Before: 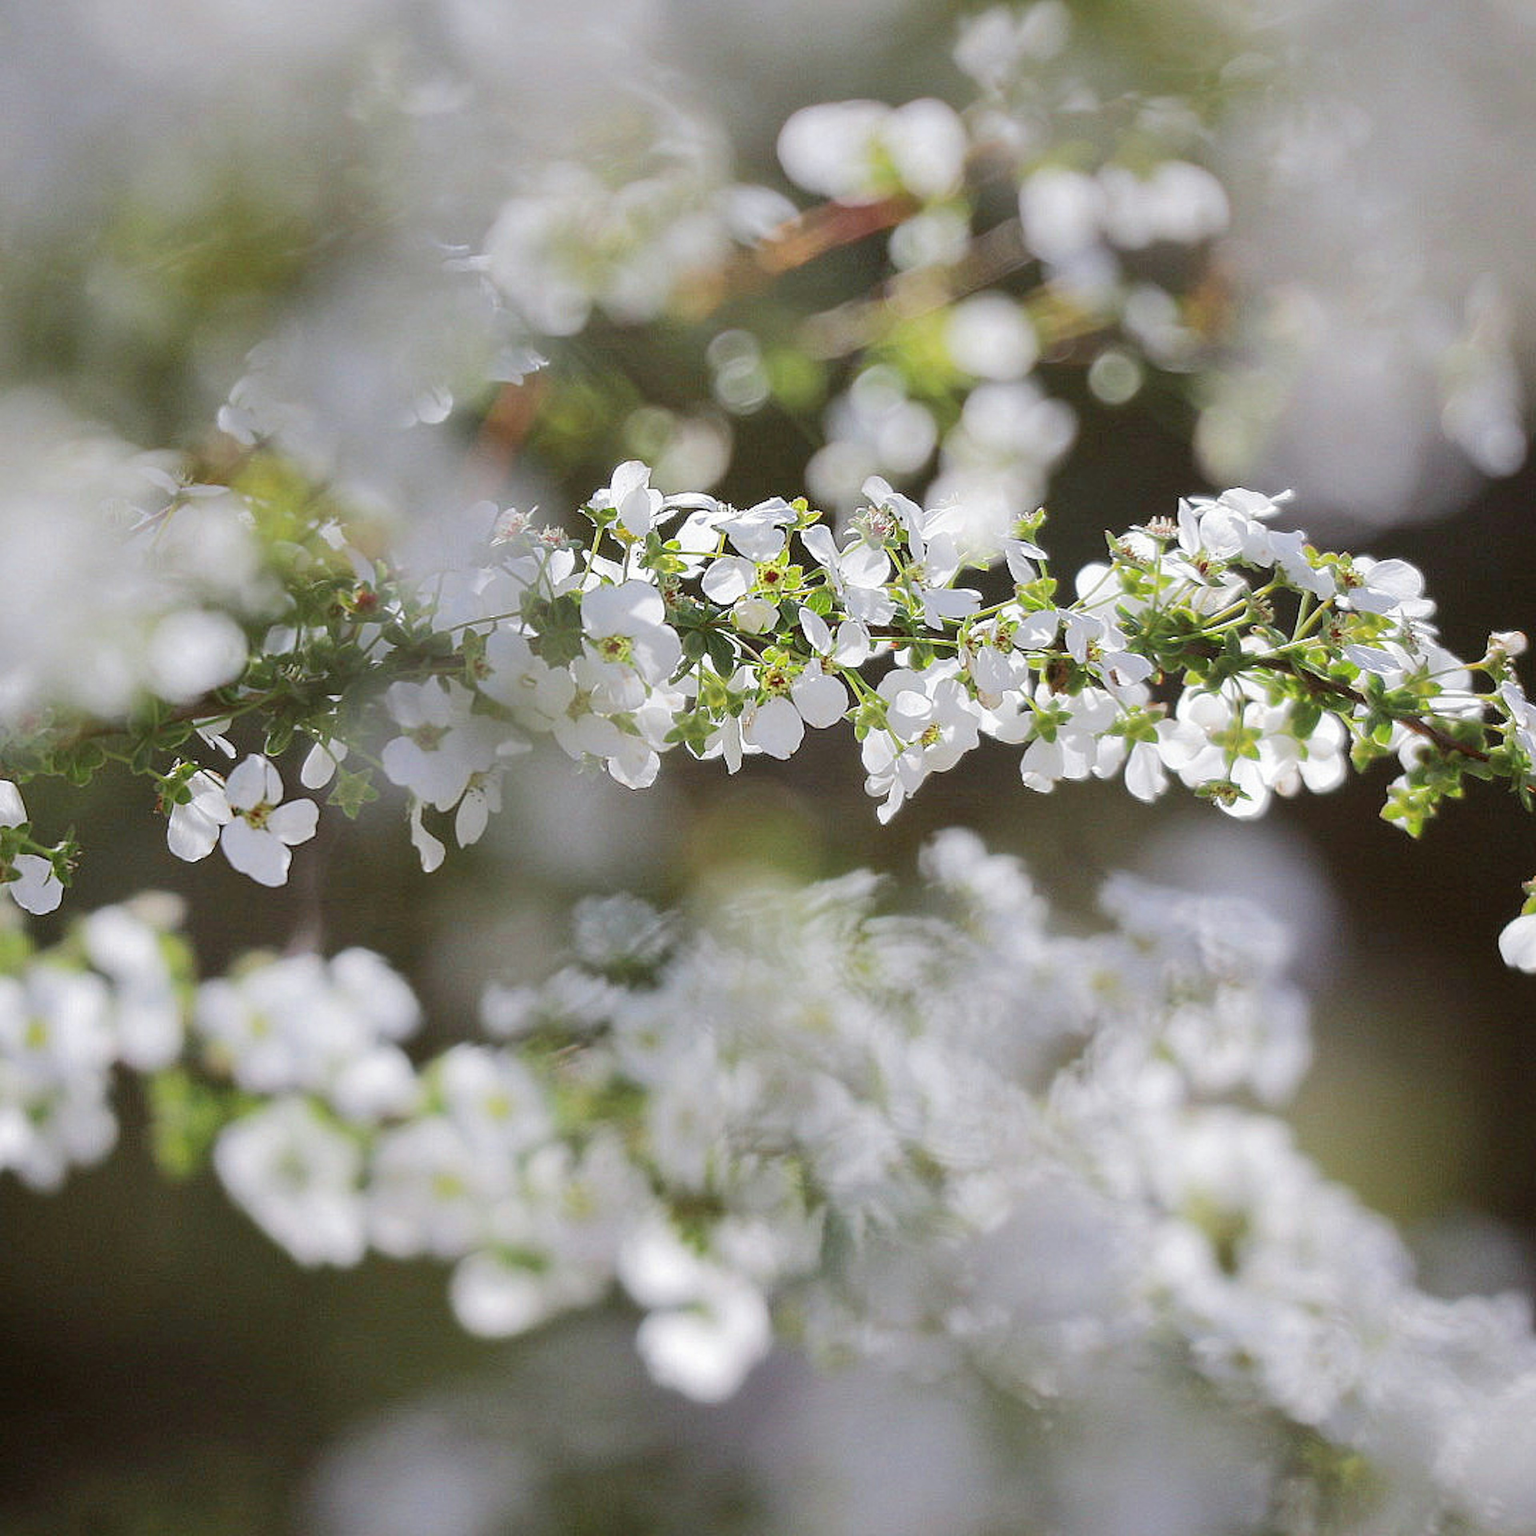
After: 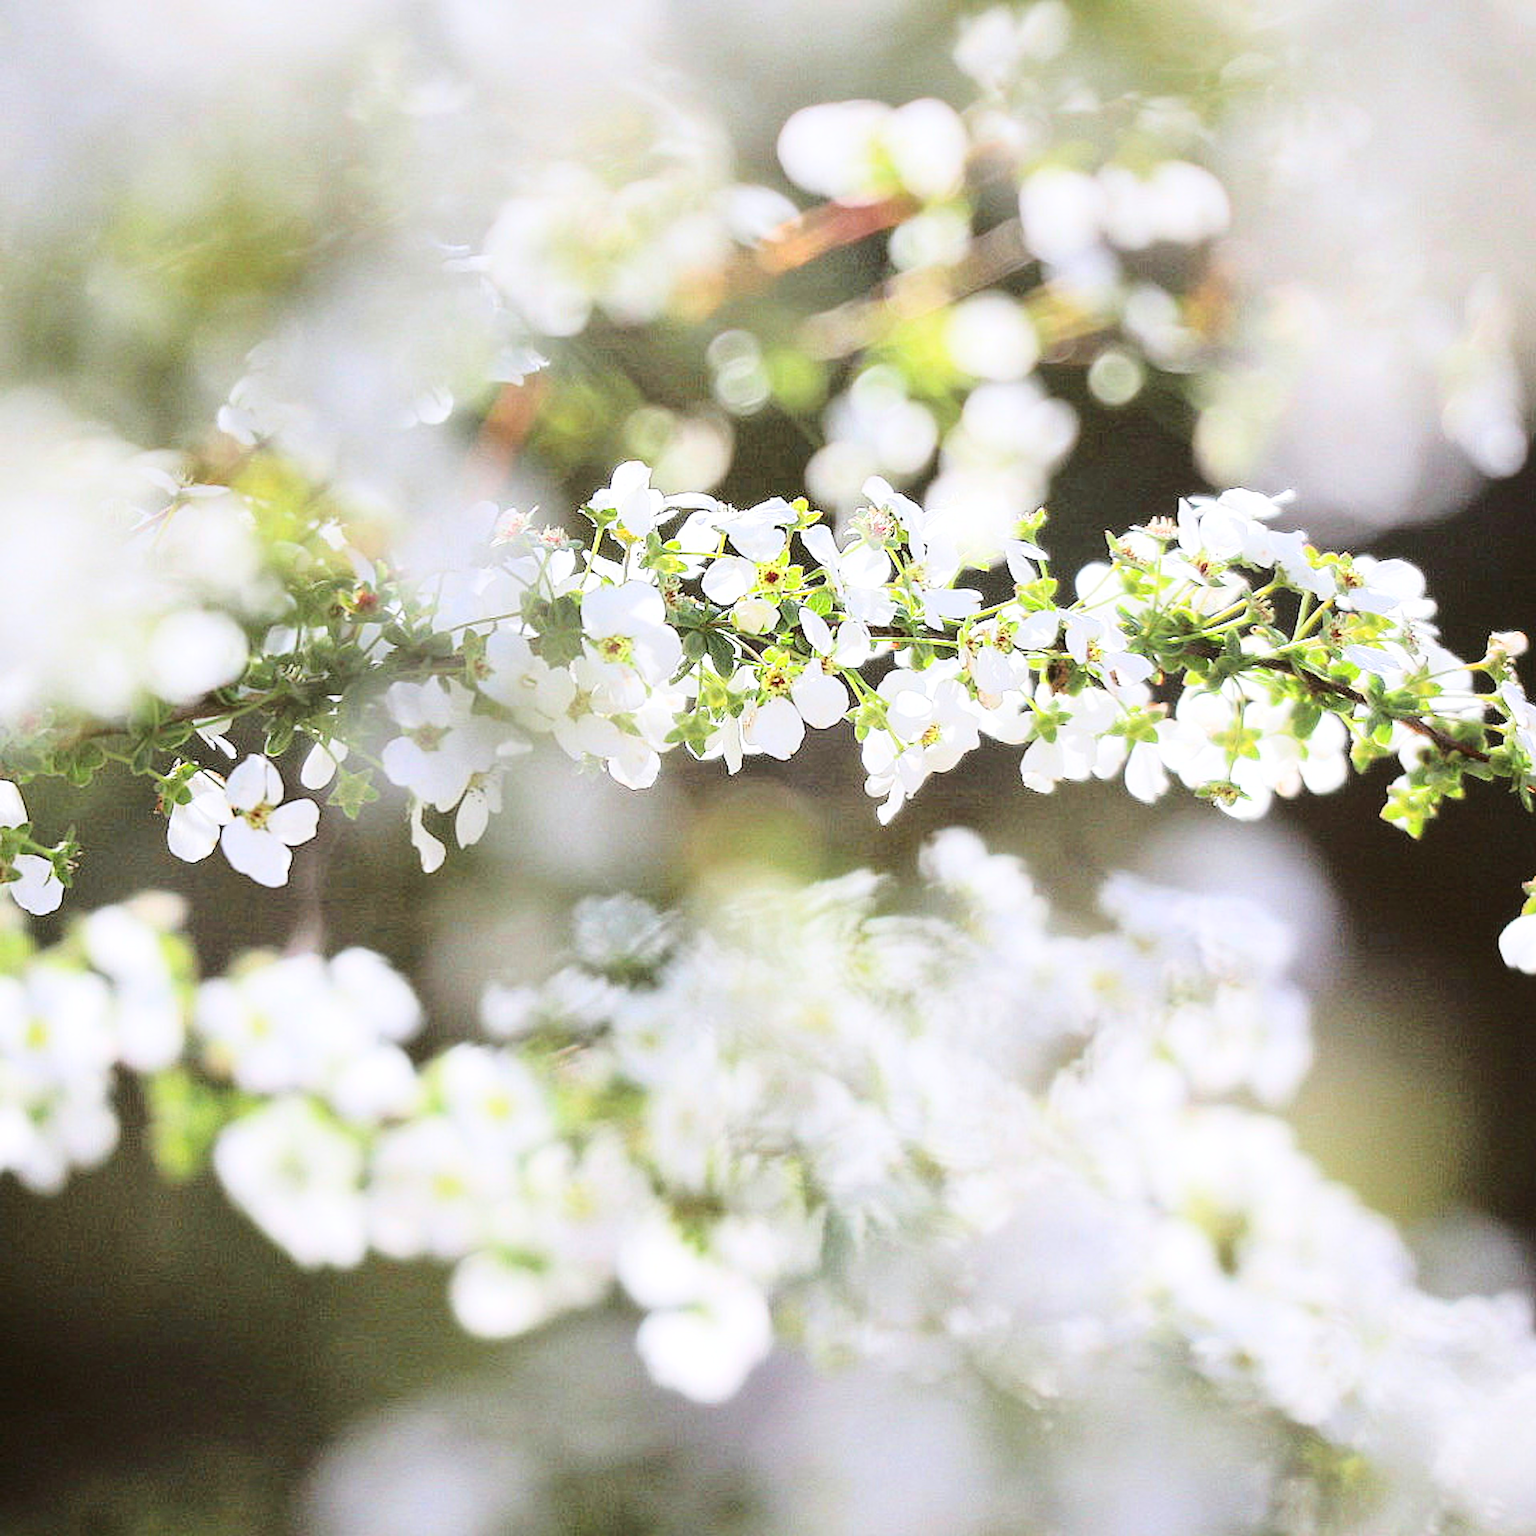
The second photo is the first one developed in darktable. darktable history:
exposure: exposure 0.217 EV, compensate highlight preservation false
base curve: curves: ch0 [(0, 0) (0.032, 0.037) (0.105, 0.228) (0.435, 0.76) (0.856, 0.983) (1, 1)]
